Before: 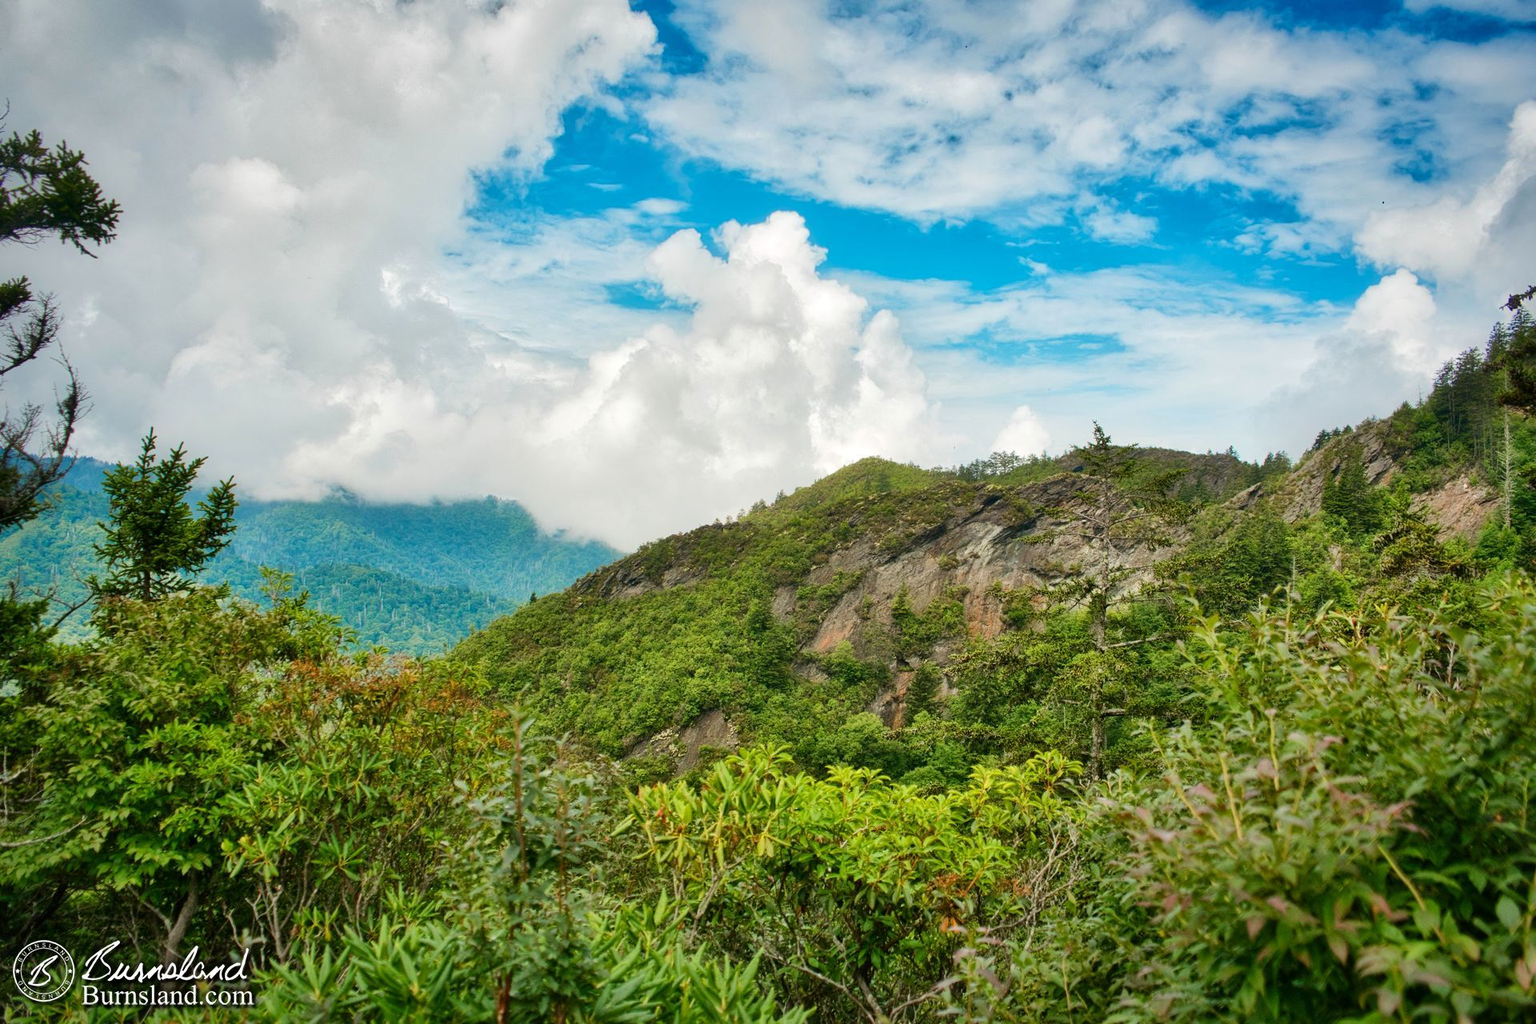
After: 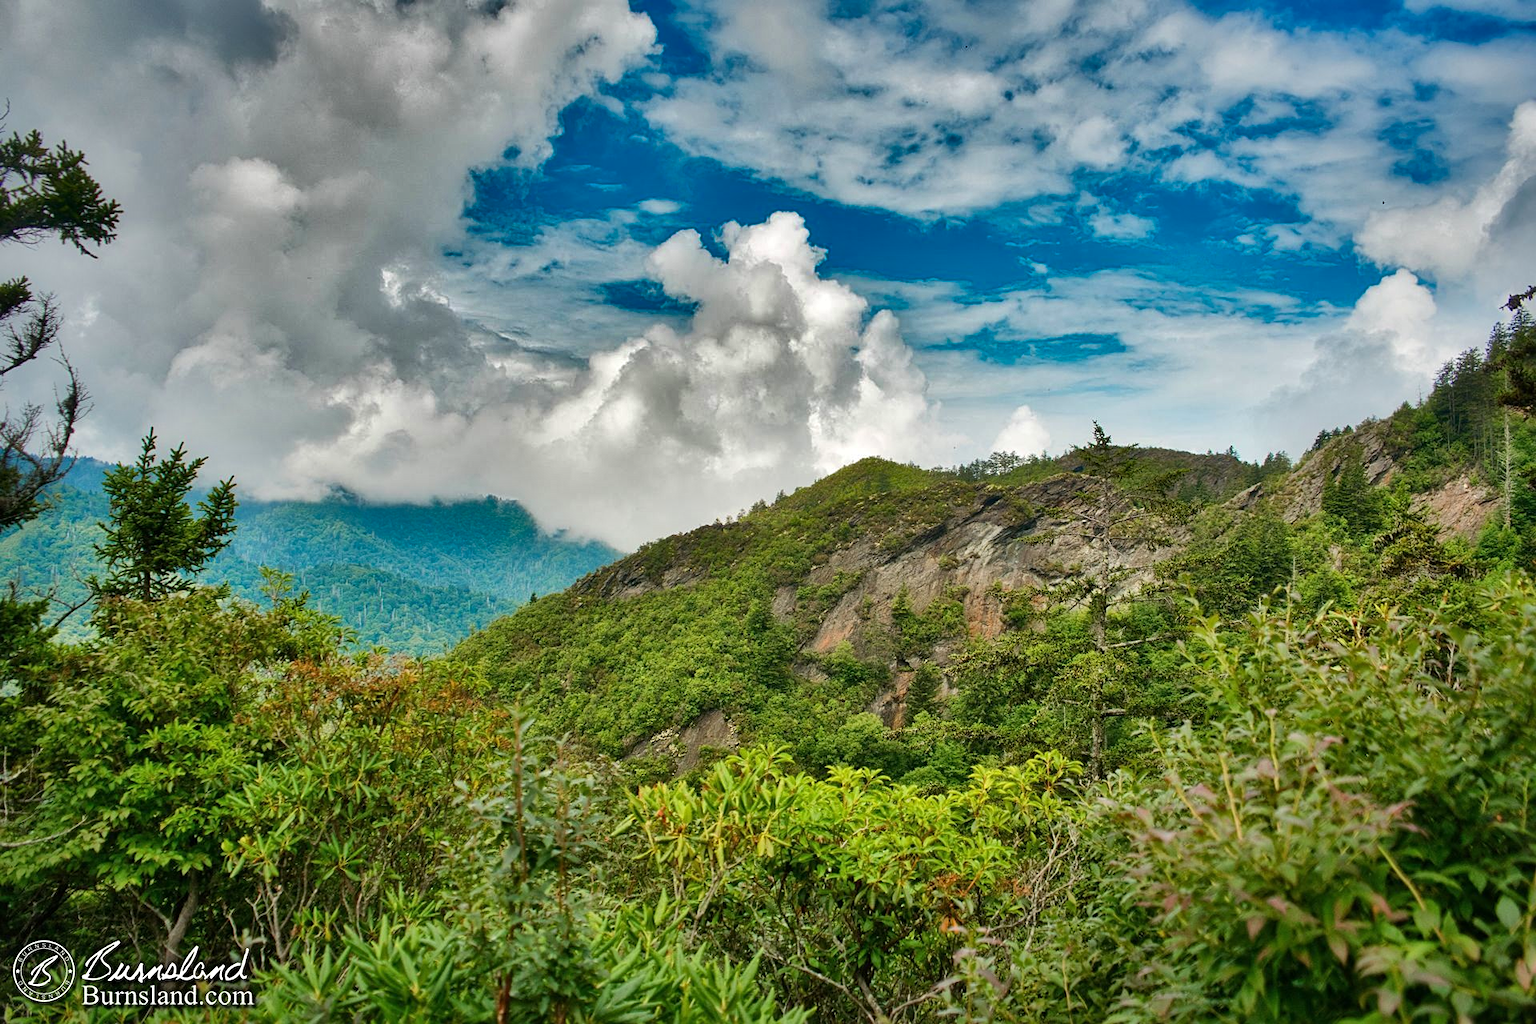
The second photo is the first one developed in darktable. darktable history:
sharpen: amount 0.202
shadows and highlights: shadows 20.81, highlights -81.57, highlights color adjustment 72.48%, soften with gaussian
